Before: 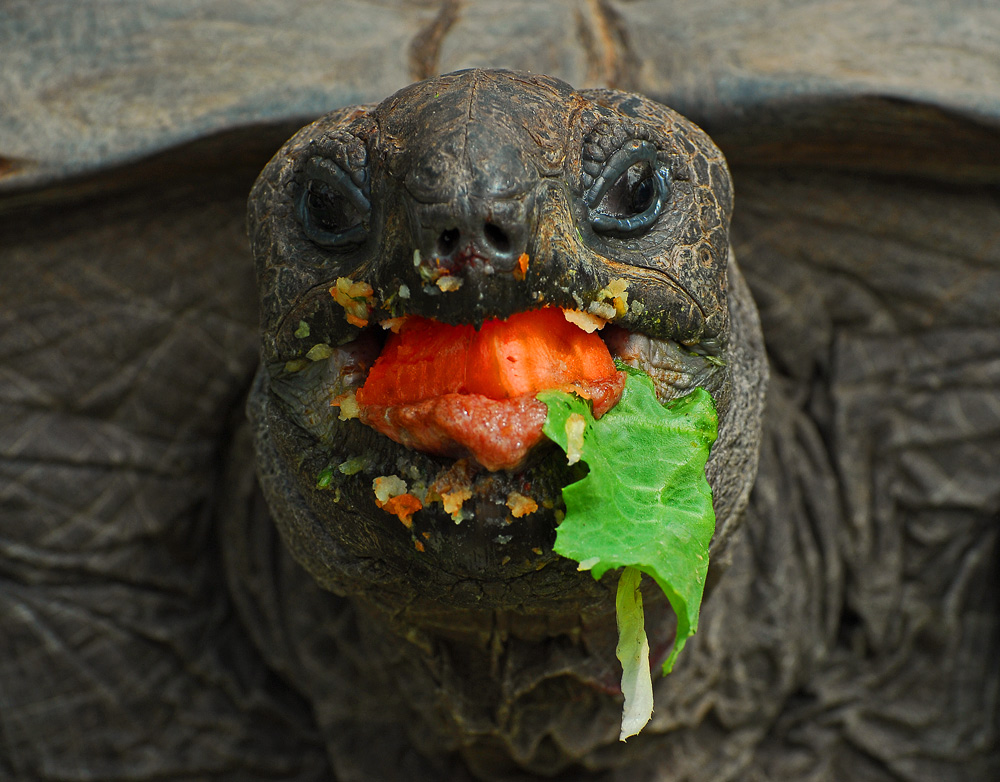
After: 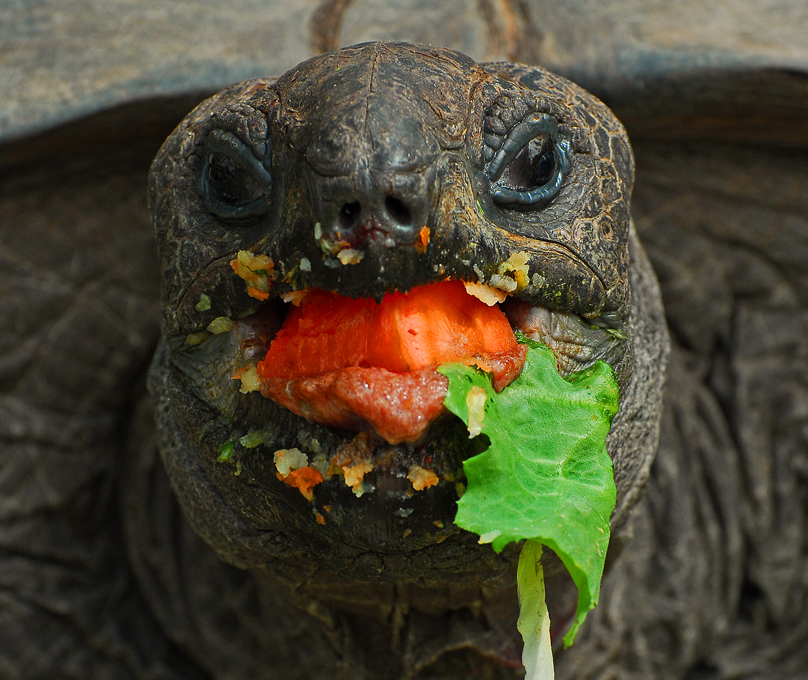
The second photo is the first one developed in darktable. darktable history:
crop: left 9.929%, top 3.475%, right 9.188%, bottom 9.529%
contrast brightness saturation: contrast 0.05
